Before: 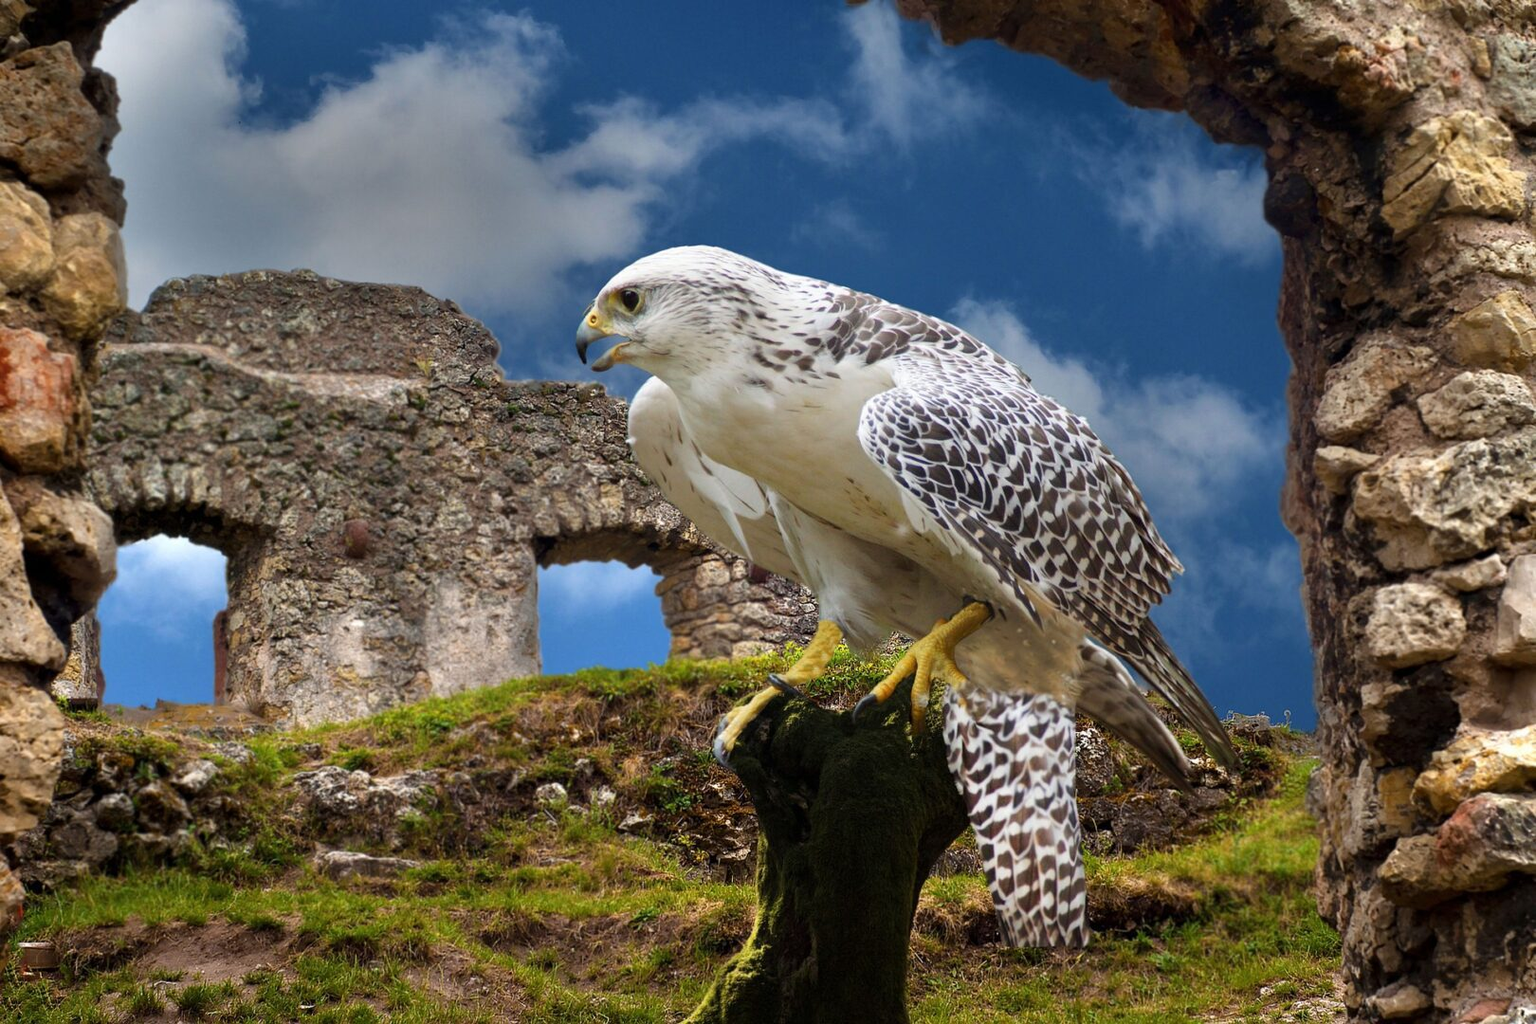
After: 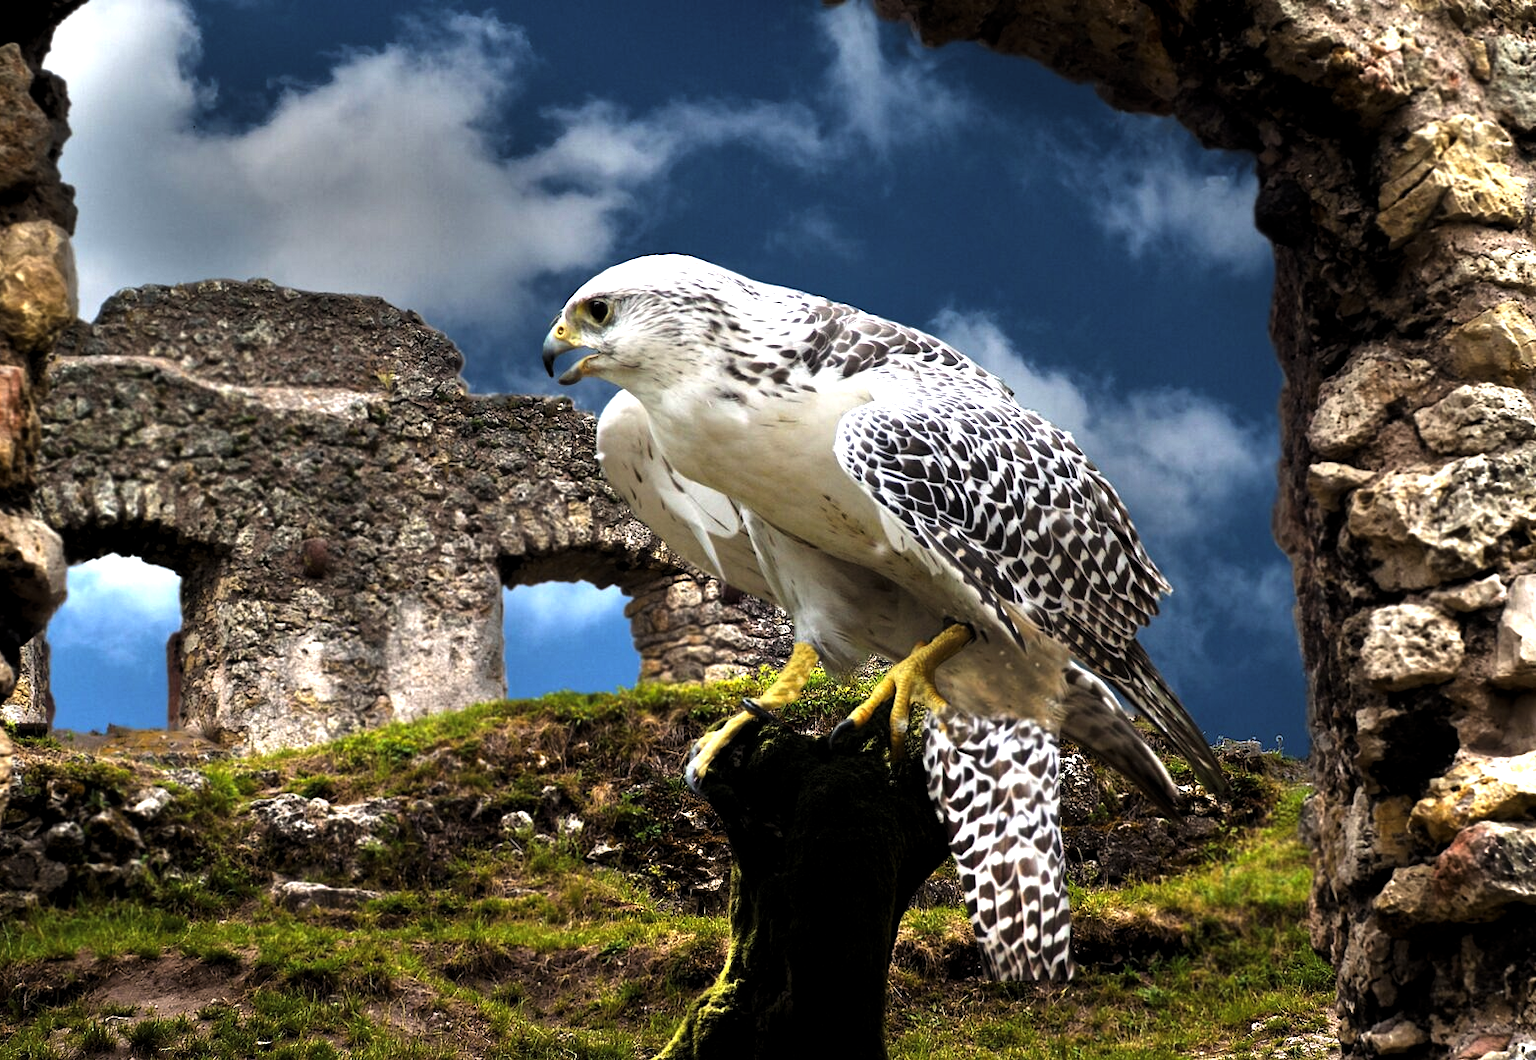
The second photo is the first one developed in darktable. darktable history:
crop and rotate: left 3.438%
levels: levels [0.044, 0.475, 0.791]
